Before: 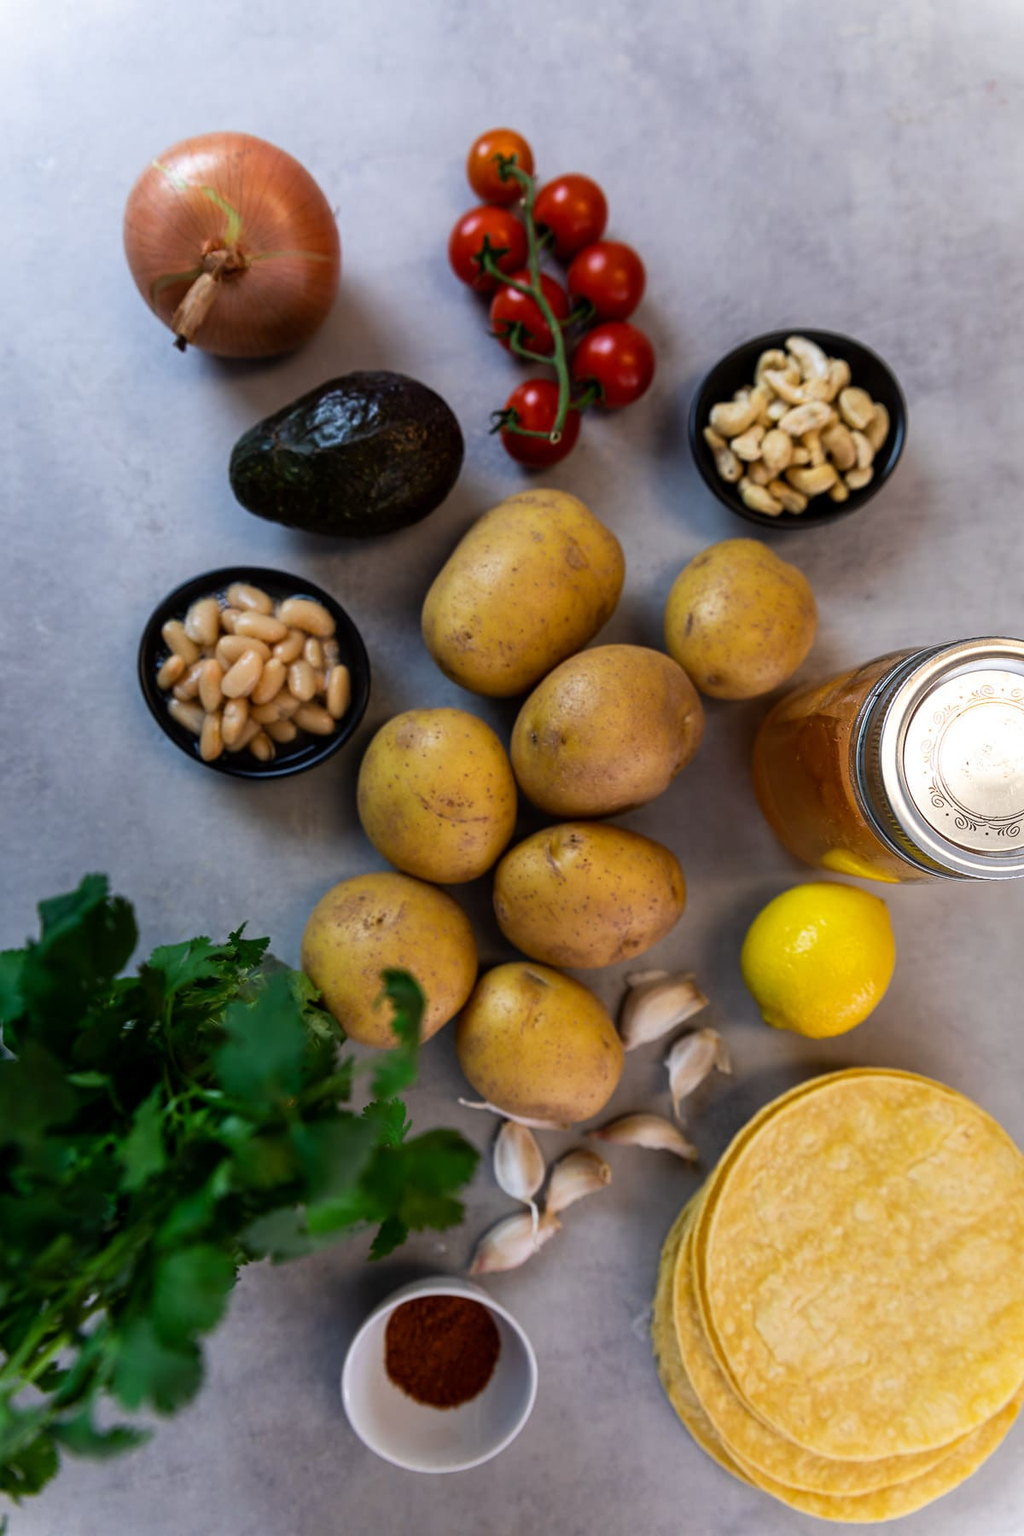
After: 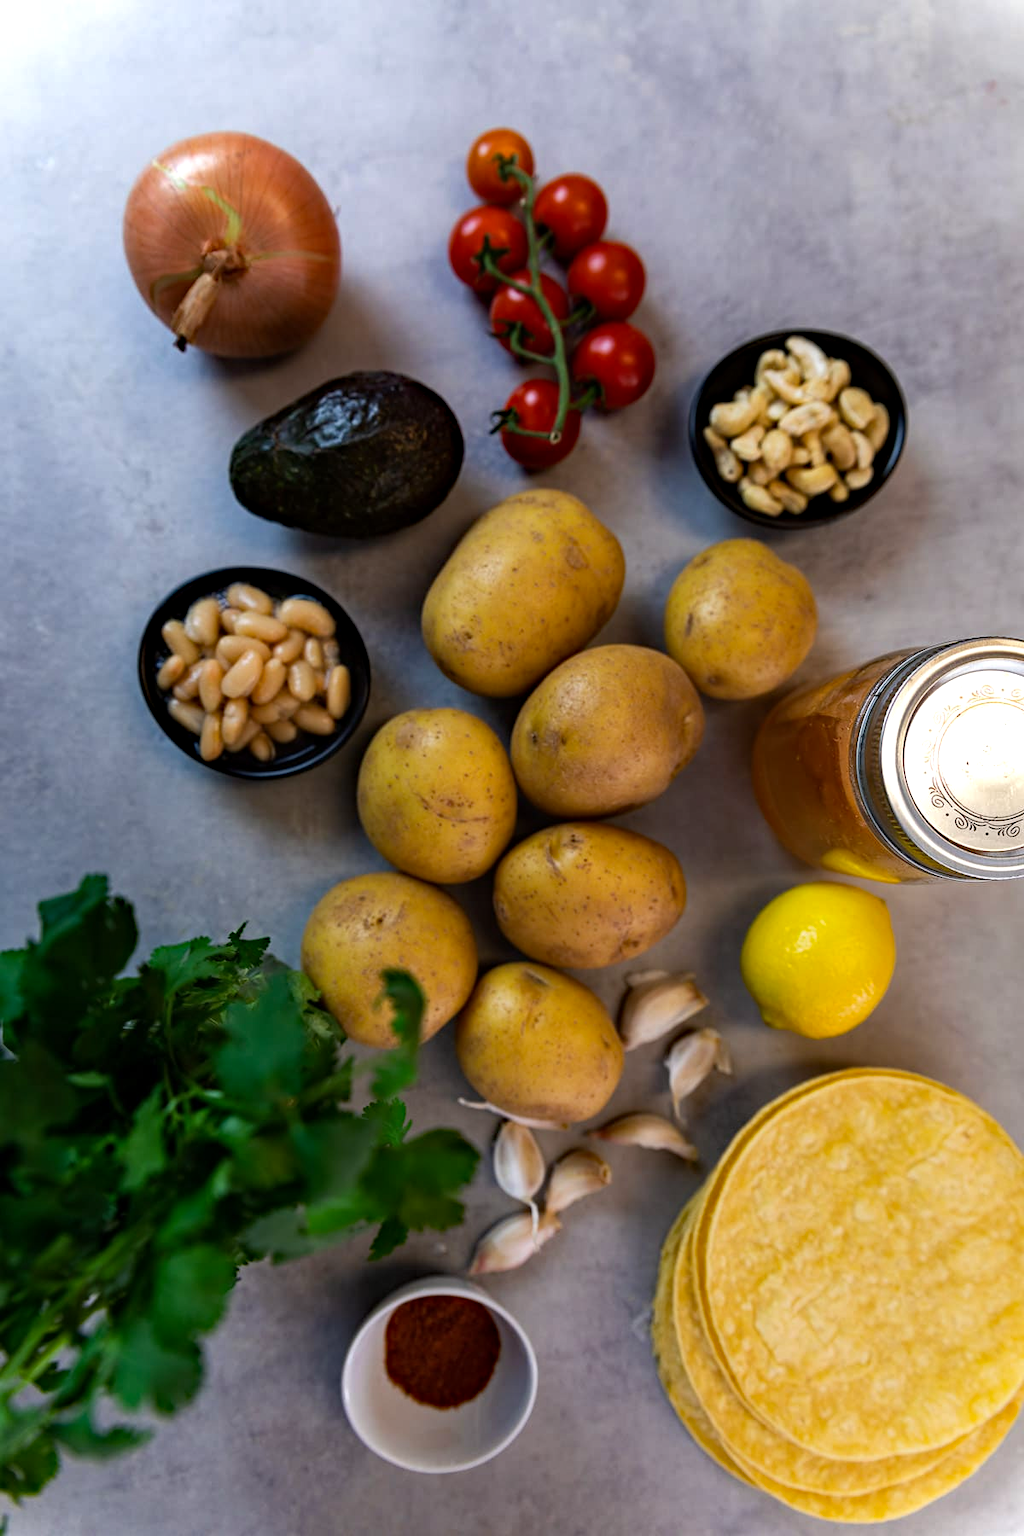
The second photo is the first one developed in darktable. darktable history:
haze removal: strength 0.297, distance 0.256, compatibility mode true, adaptive false
